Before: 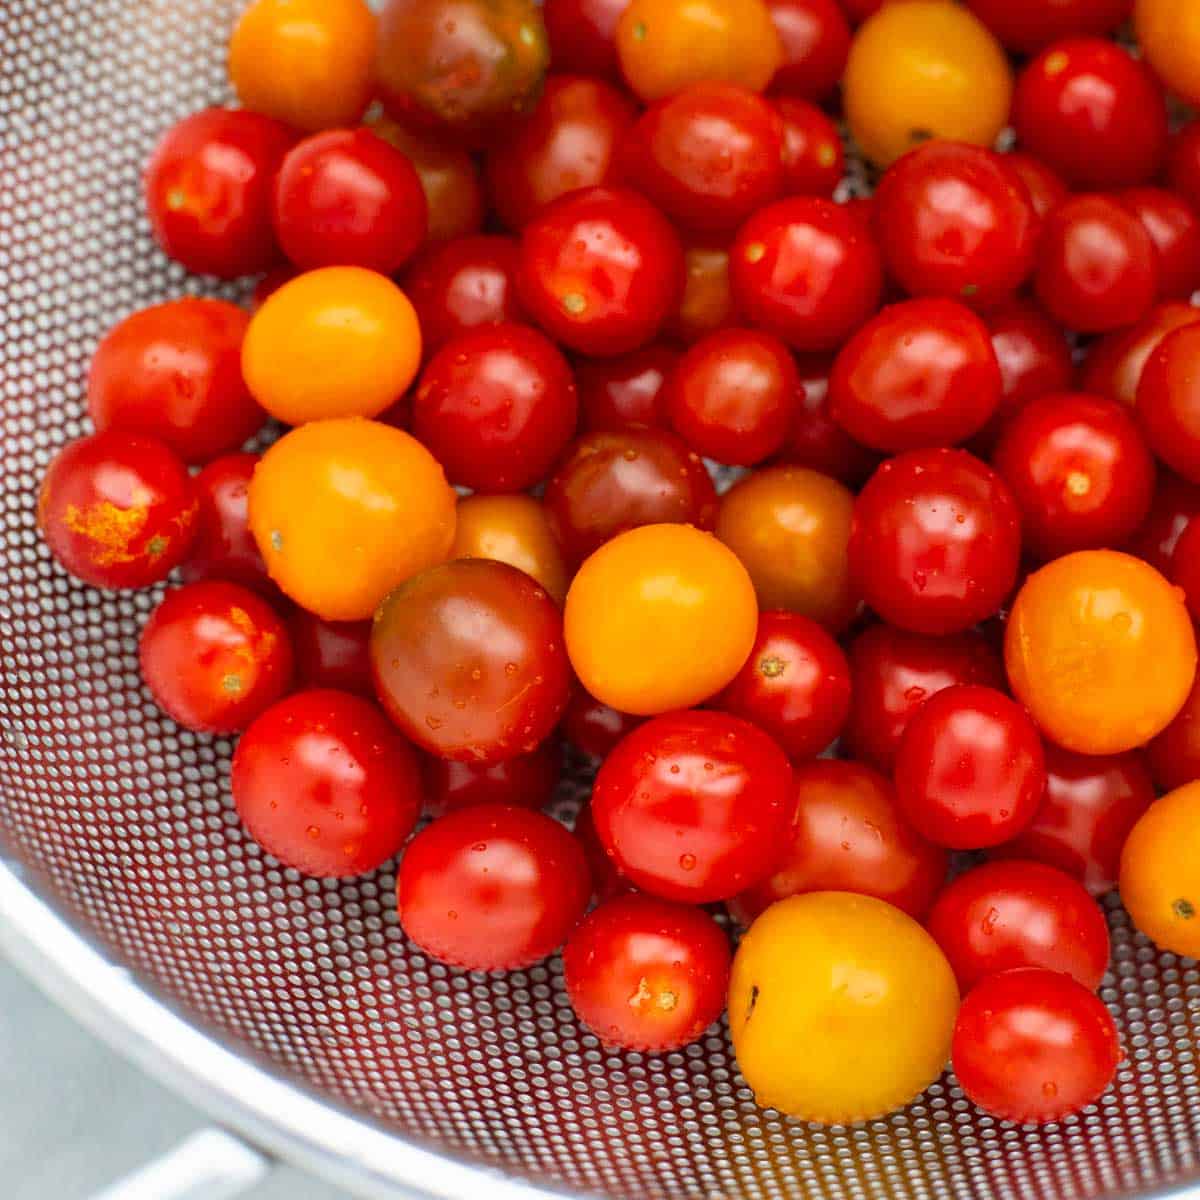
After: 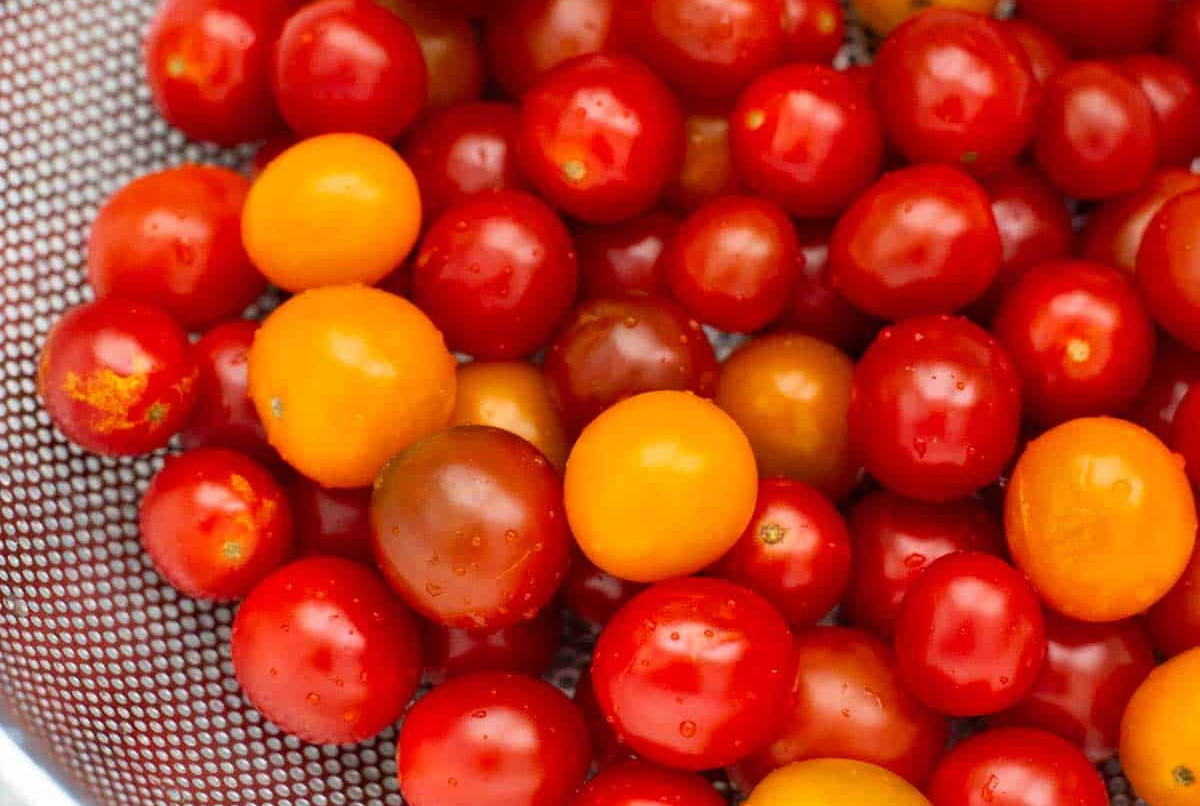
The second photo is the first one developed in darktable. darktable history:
color zones: curves: ch1 [(0.25, 0.5) (0.747, 0.71)]
crop: top 11.142%, bottom 21.673%
